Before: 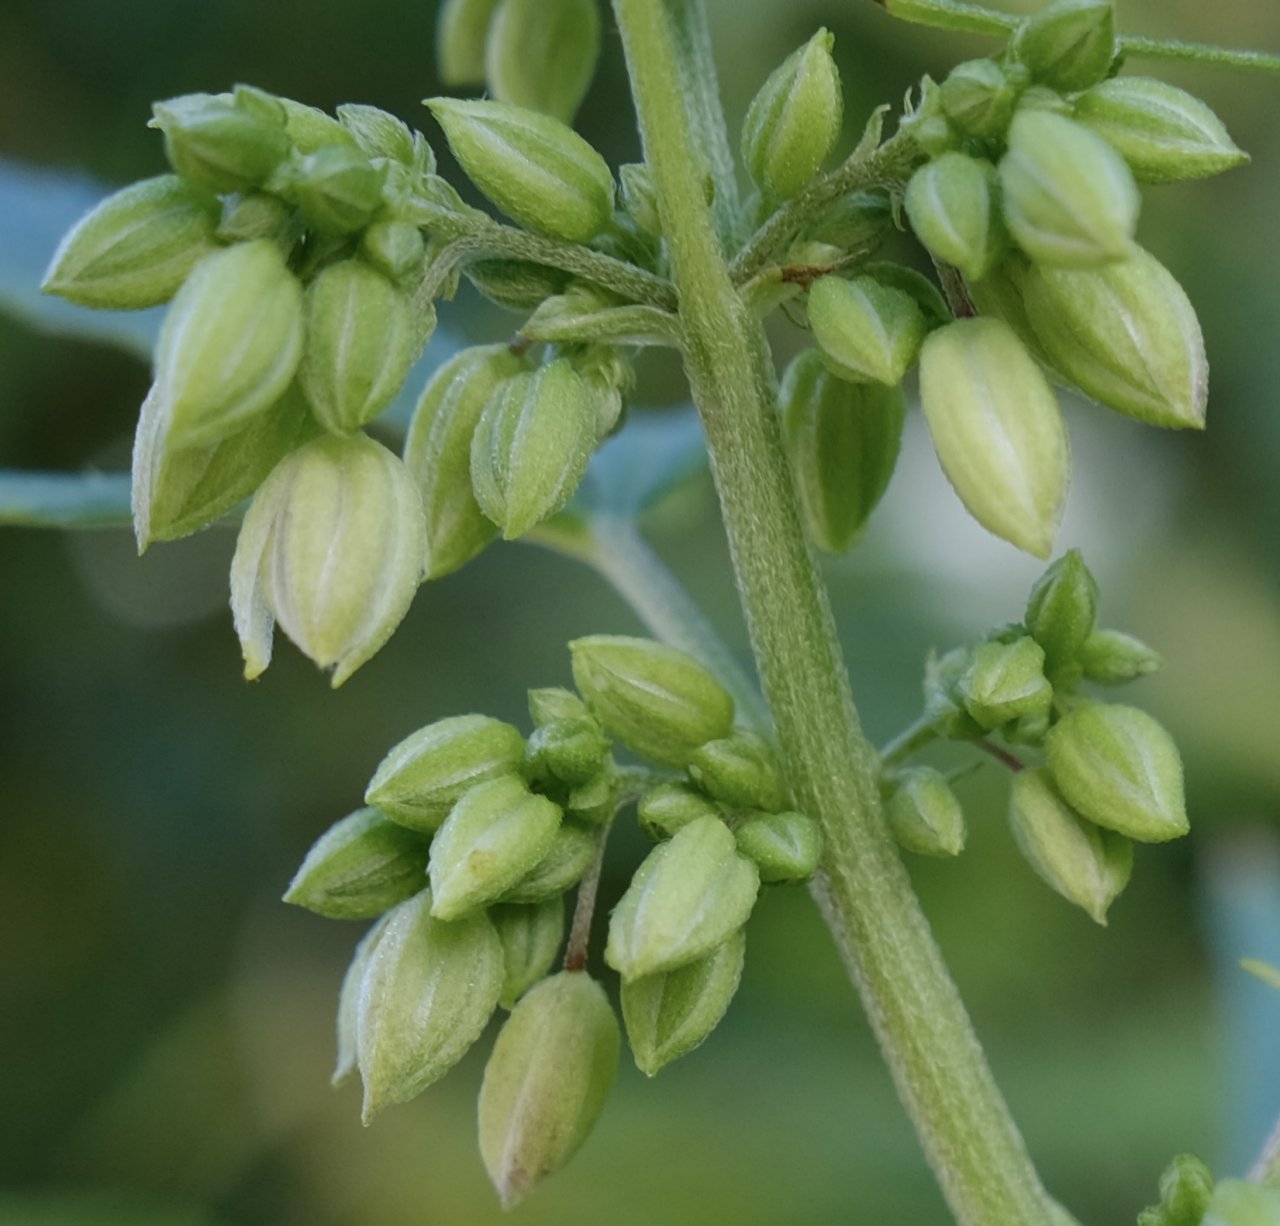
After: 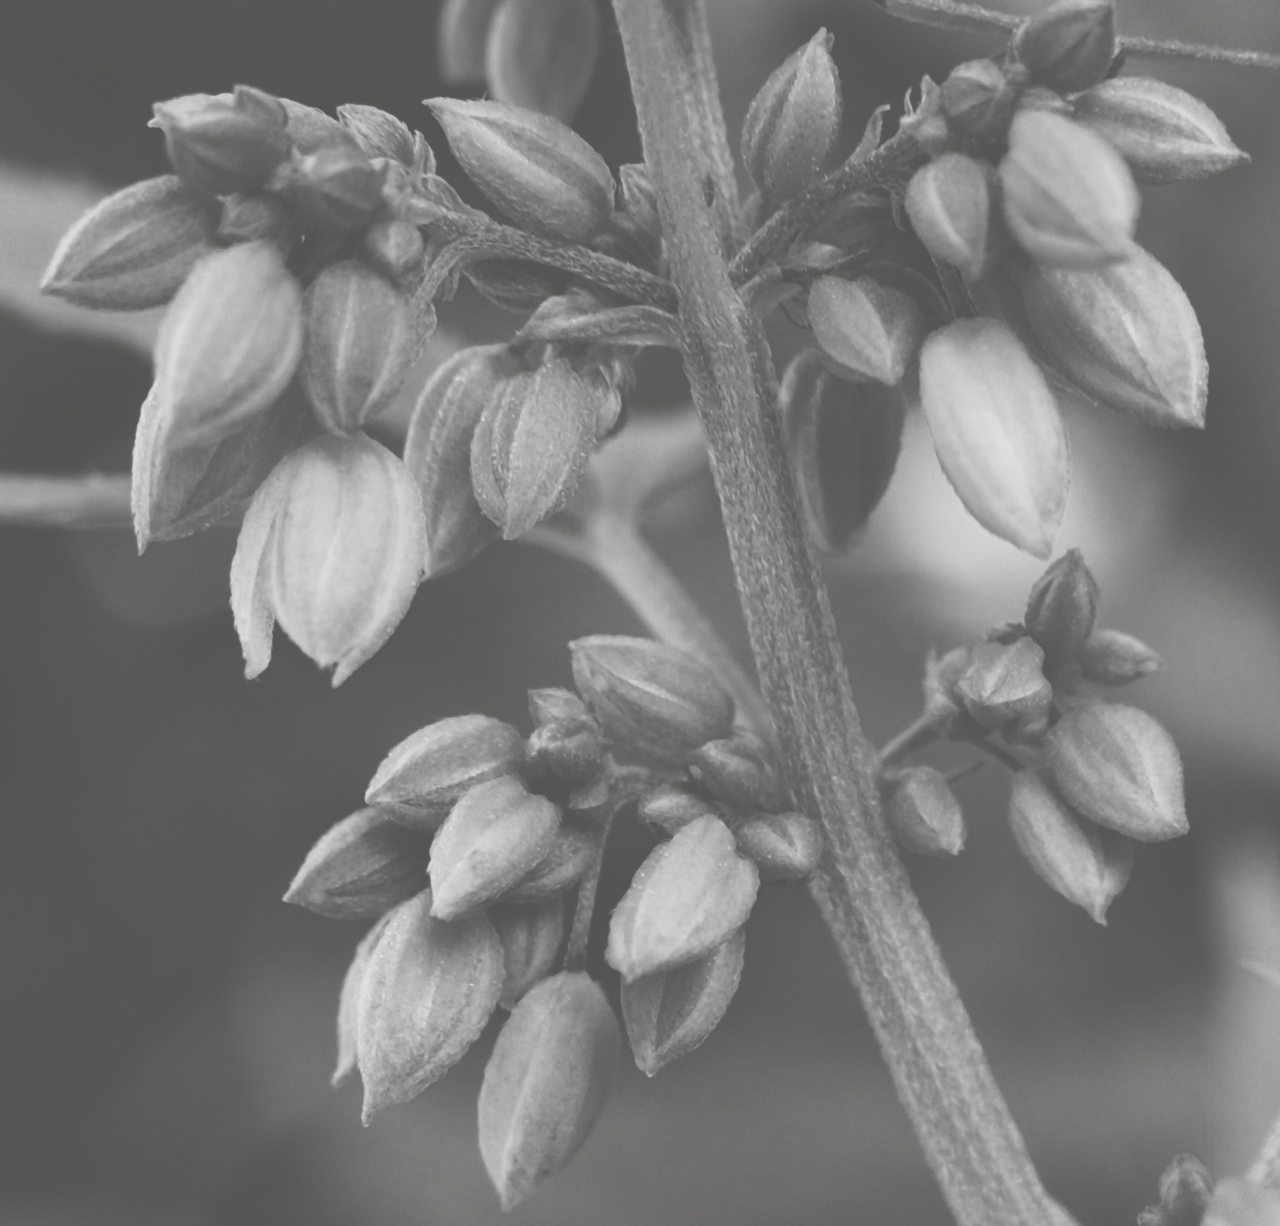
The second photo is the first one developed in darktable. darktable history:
tone curve: curves: ch0 [(0, 0) (0.003, 0.345) (0.011, 0.345) (0.025, 0.345) (0.044, 0.349) (0.069, 0.353) (0.1, 0.356) (0.136, 0.359) (0.177, 0.366) (0.224, 0.378) (0.277, 0.398) (0.335, 0.429) (0.399, 0.476) (0.468, 0.545) (0.543, 0.624) (0.623, 0.721) (0.709, 0.811) (0.801, 0.876) (0.898, 0.913) (1, 1)], preserve colors none
color look up table: target L [98.62, 90.24, 84.56, 88.82, 57.48, 73.68, 60.56, 55.28, 55.54, 39.07, 49.64, 37.41, 13.23, 15.16, 201.68, 76.98, 74.42, 66.24, 66.62, 58.64, 62.08, 48.44, 48.04, 35.3, 29.73, 19.87, 9.263, 100, 88.82, 87.41, 72.94, 79.88, 70.35, 84.56, 64.23, 52.8, 60.56, 42.37, 30.16, 40.32, 19.87, 5.464, 94.45, 88.12, 79.88, 65.11, 56.58, 44.82, 34.03], target a [-0.288, -0.1, -0.002, -0.002, 0, -0.002, 0, 0.001, 0.001, 0, 0, -0.001, -0.376, -0.133, 0, 0, -0.001, 0.001, 0 ×6, -0.001, -0.002, -0.383, -0.097, -0.002, -0.101, -0.001, 0, 0, -0.002, 0.001, 0, 0, -0.001, 0, 0, -0.002, -0.301, -0.1, -0.002, 0, 0, 0.001, -0.001, -0.002], target b [3.608, 1.239, 0.023, 0.023, 0.002, 0.023, 0.002, -0.004, -0.004, -0.002, 0.002, 0.002, 5.122, 1.678, -0.001, 0.002, 0.003, -0.004, 0.003, -0.004, 0.002 ×4, 0.015, 0.017, 5.094, 1.21, 0.023, 1.248, 0.003, 0.002, 0.002, 0.023, -0.004, 0.002, 0.002, 0.002, 0.003, 0.002, 0.017, 3.707, 1.227, 0.023, 0.002, 0.002, -0.004, 0.016, 0.015], num patches 49
